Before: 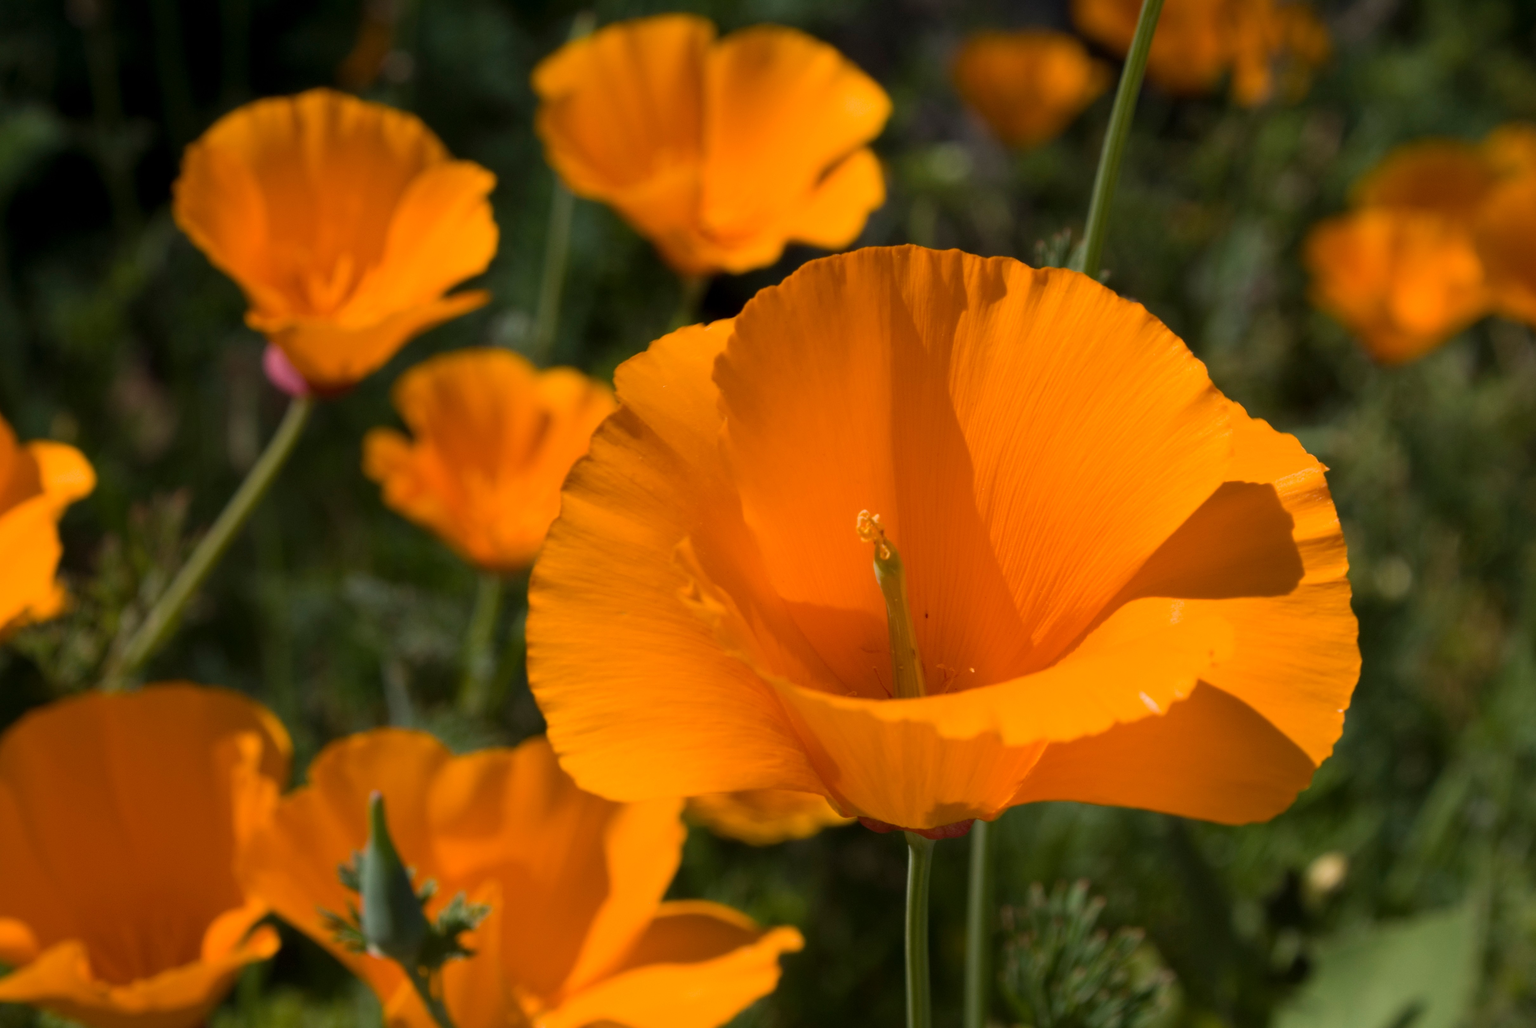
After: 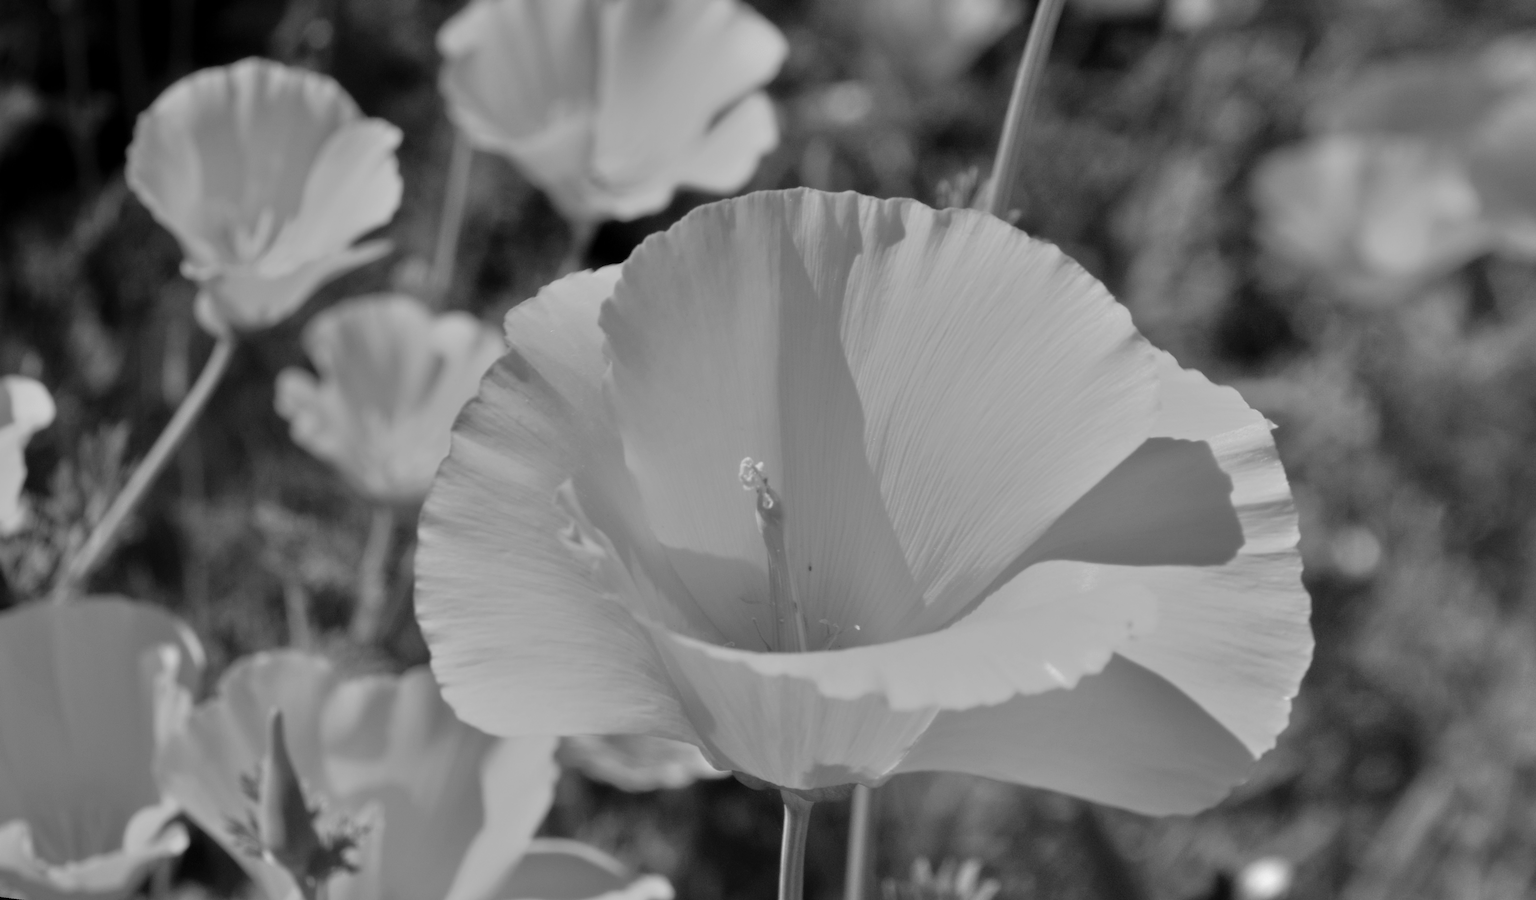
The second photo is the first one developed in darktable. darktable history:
tone equalizer: -7 EV 0.15 EV, -6 EV 0.6 EV, -5 EV 1.15 EV, -4 EV 1.33 EV, -3 EV 1.15 EV, -2 EV 0.6 EV, -1 EV 0.15 EV, mask exposure compensation -0.5 EV
monochrome: on, module defaults
rotate and perspective: rotation 1.69°, lens shift (vertical) -0.023, lens shift (horizontal) -0.291, crop left 0.025, crop right 0.988, crop top 0.092, crop bottom 0.842
